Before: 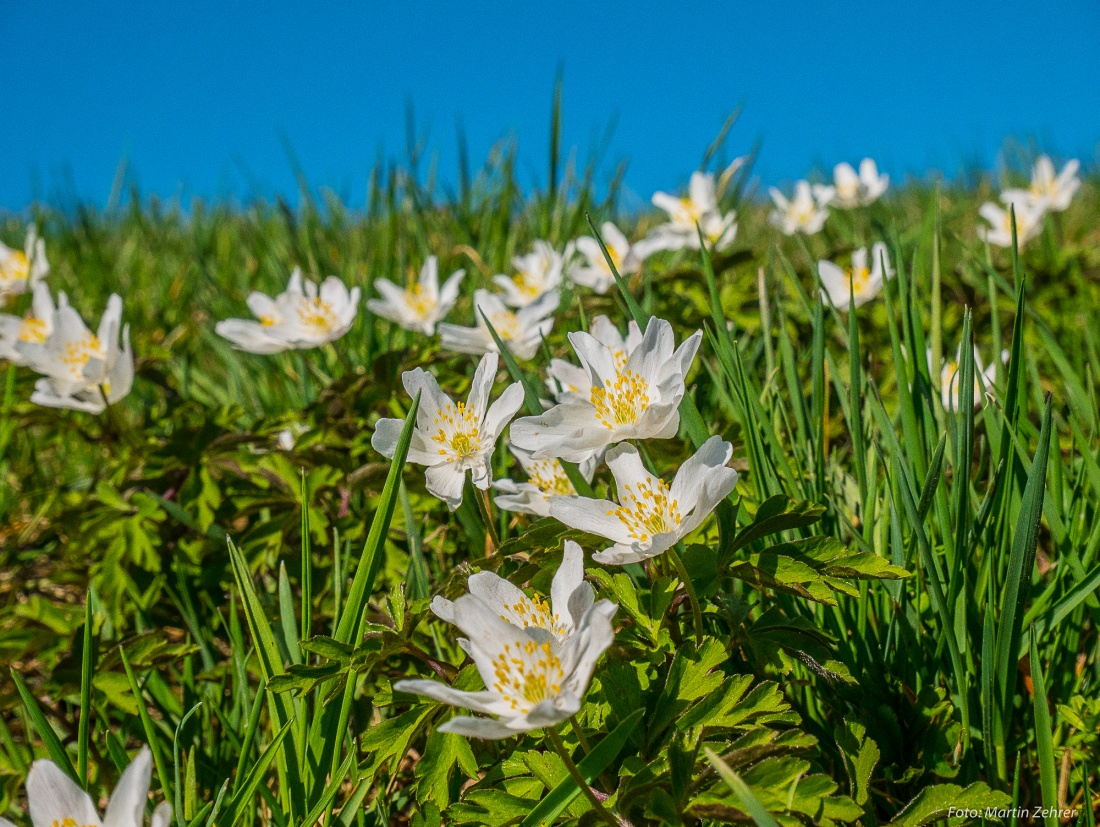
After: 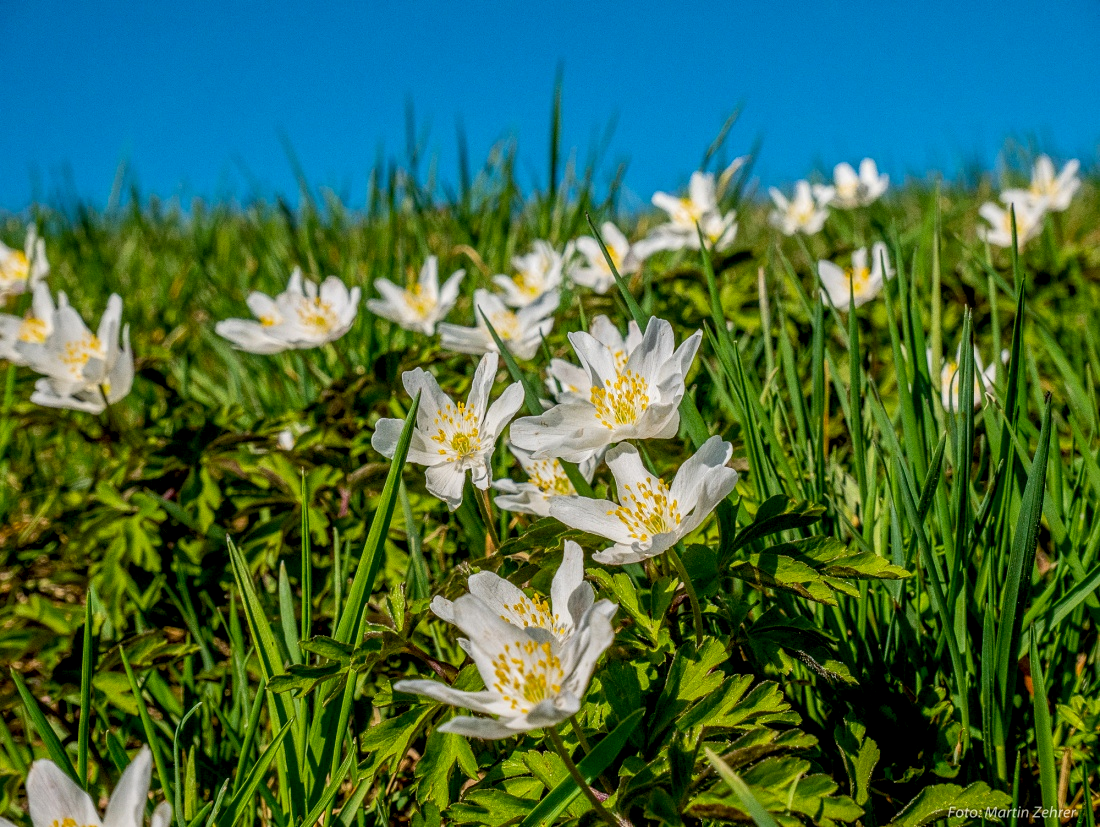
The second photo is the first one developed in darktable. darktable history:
local contrast: on, module defaults
exposure: black level correction 0.01, exposure 0.006 EV, compensate highlight preservation false
